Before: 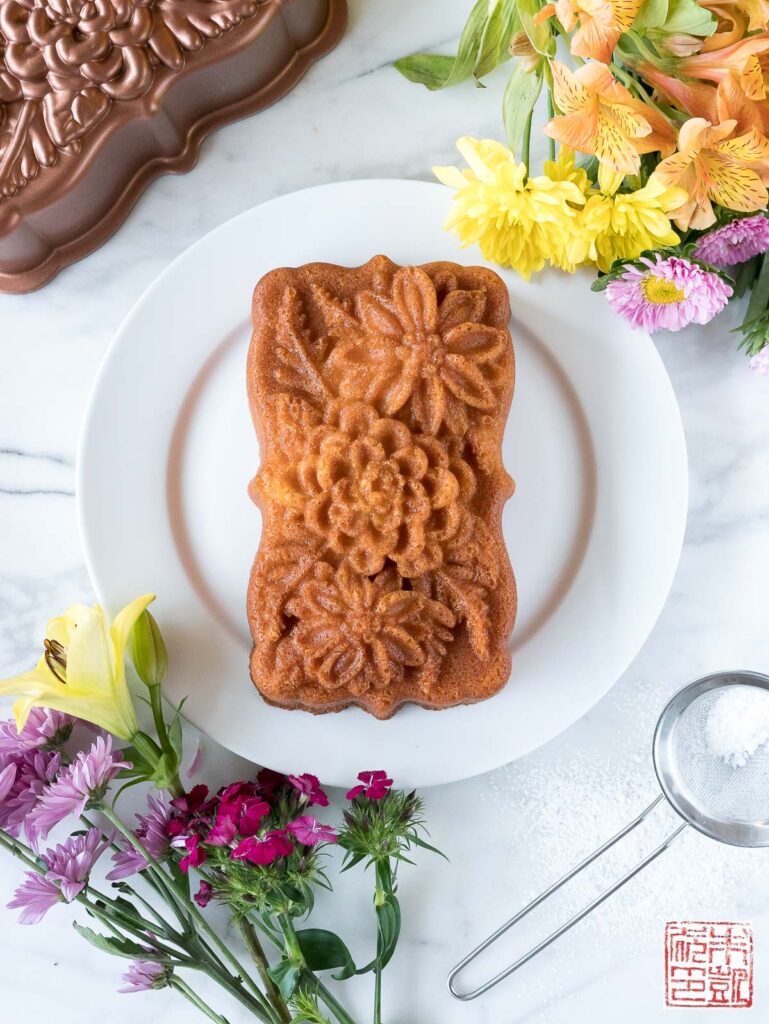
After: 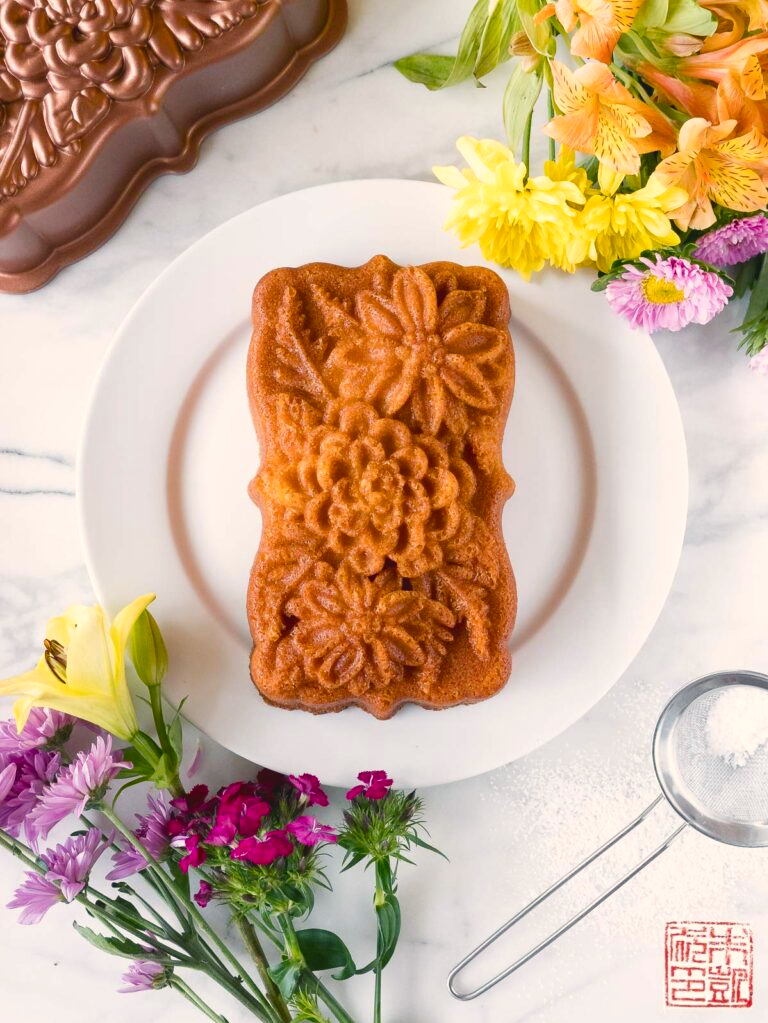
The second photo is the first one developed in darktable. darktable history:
color balance rgb: shadows lift › chroma 2%, shadows lift › hue 247.2°, power › chroma 0.3%, power › hue 25.2°, highlights gain › chroma 3%, highlights gain › hue 60°, global offset › luminance 0.75%, perceptual saturation grading › global saturation 20%, perceptual saturation grading › highlights -20%, perceptual saturation grading › shadows 30%, global vibrance 20%
crop and rotate: left 0.126%
